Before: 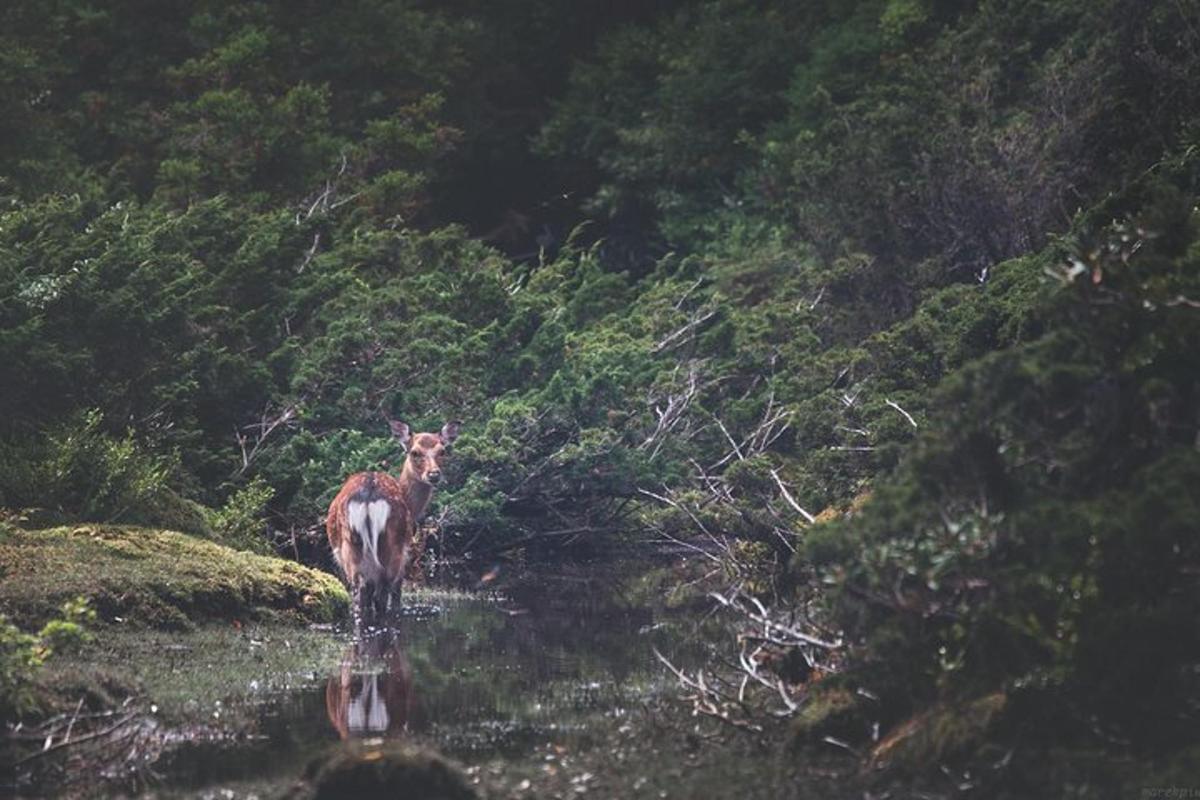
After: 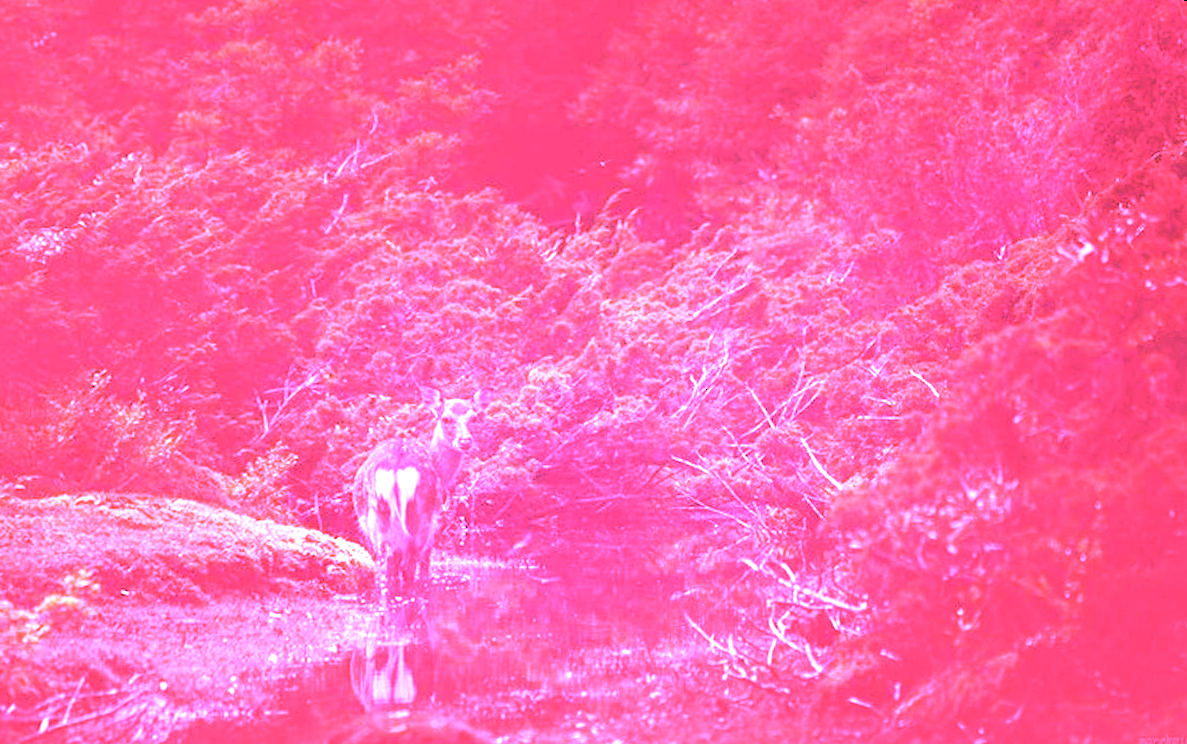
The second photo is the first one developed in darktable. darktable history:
rotate and perspective: rotation 0.679°, lens shift (horizontal) 0.136, crop left 0.009, crop right 0.991, crop top 0.078, crop bottom 0.95
white balance: red 4.26, blue 1.802
exposure: black level correction 0, exposure 1 EV, compensate exposure bias true, compensate highlight preservation false
